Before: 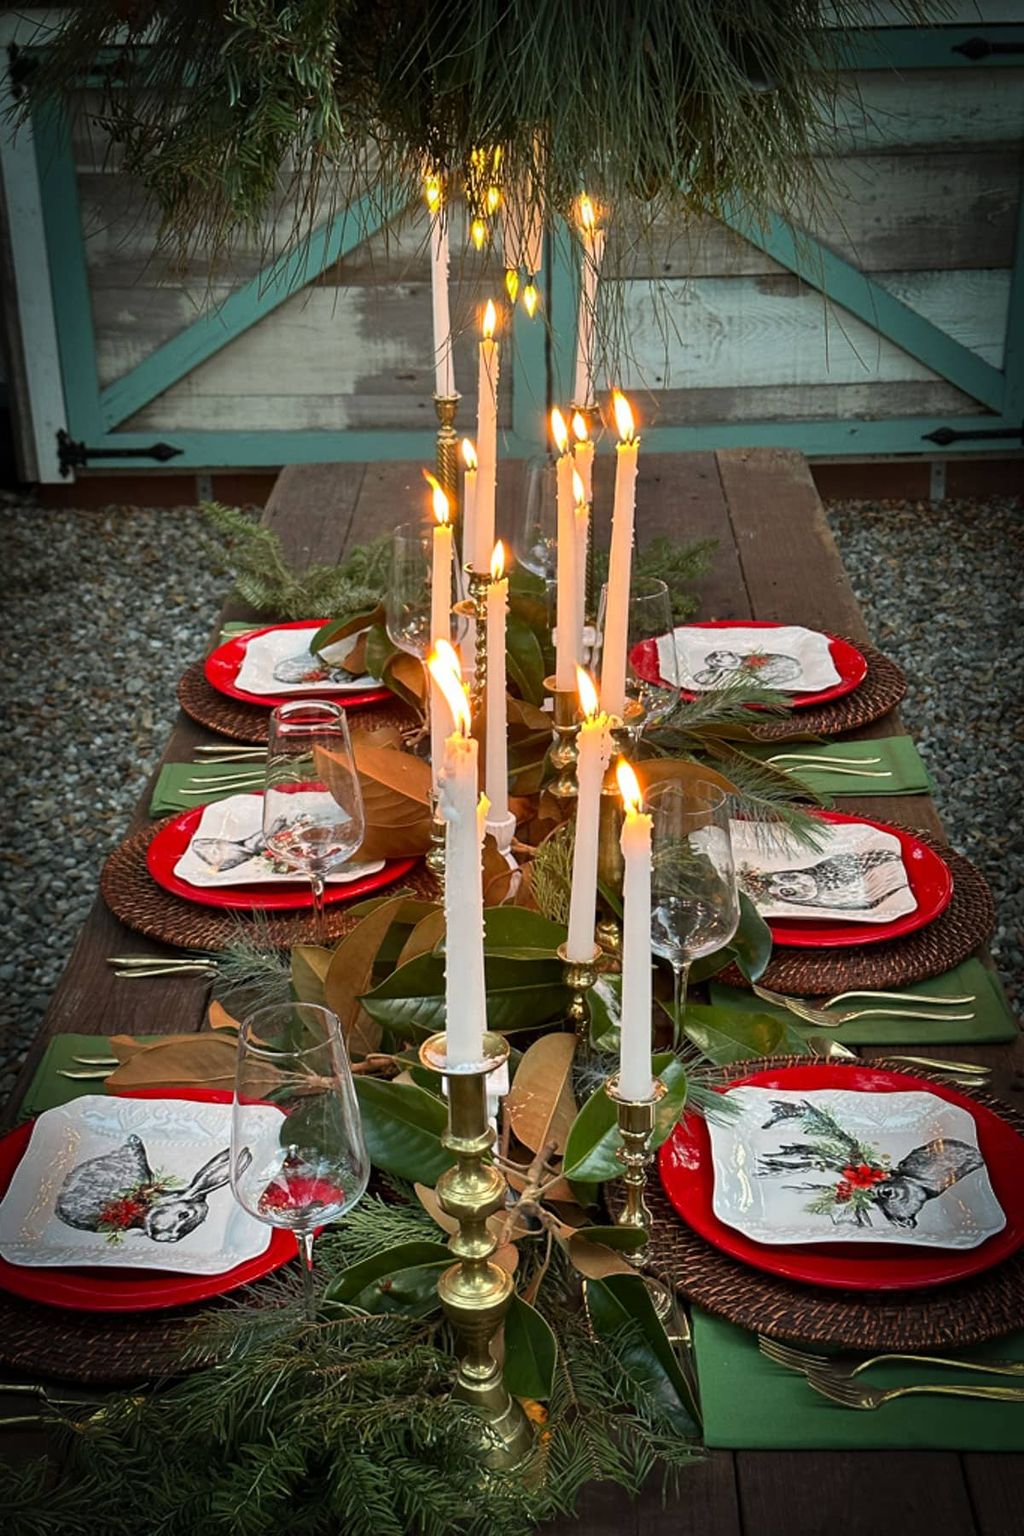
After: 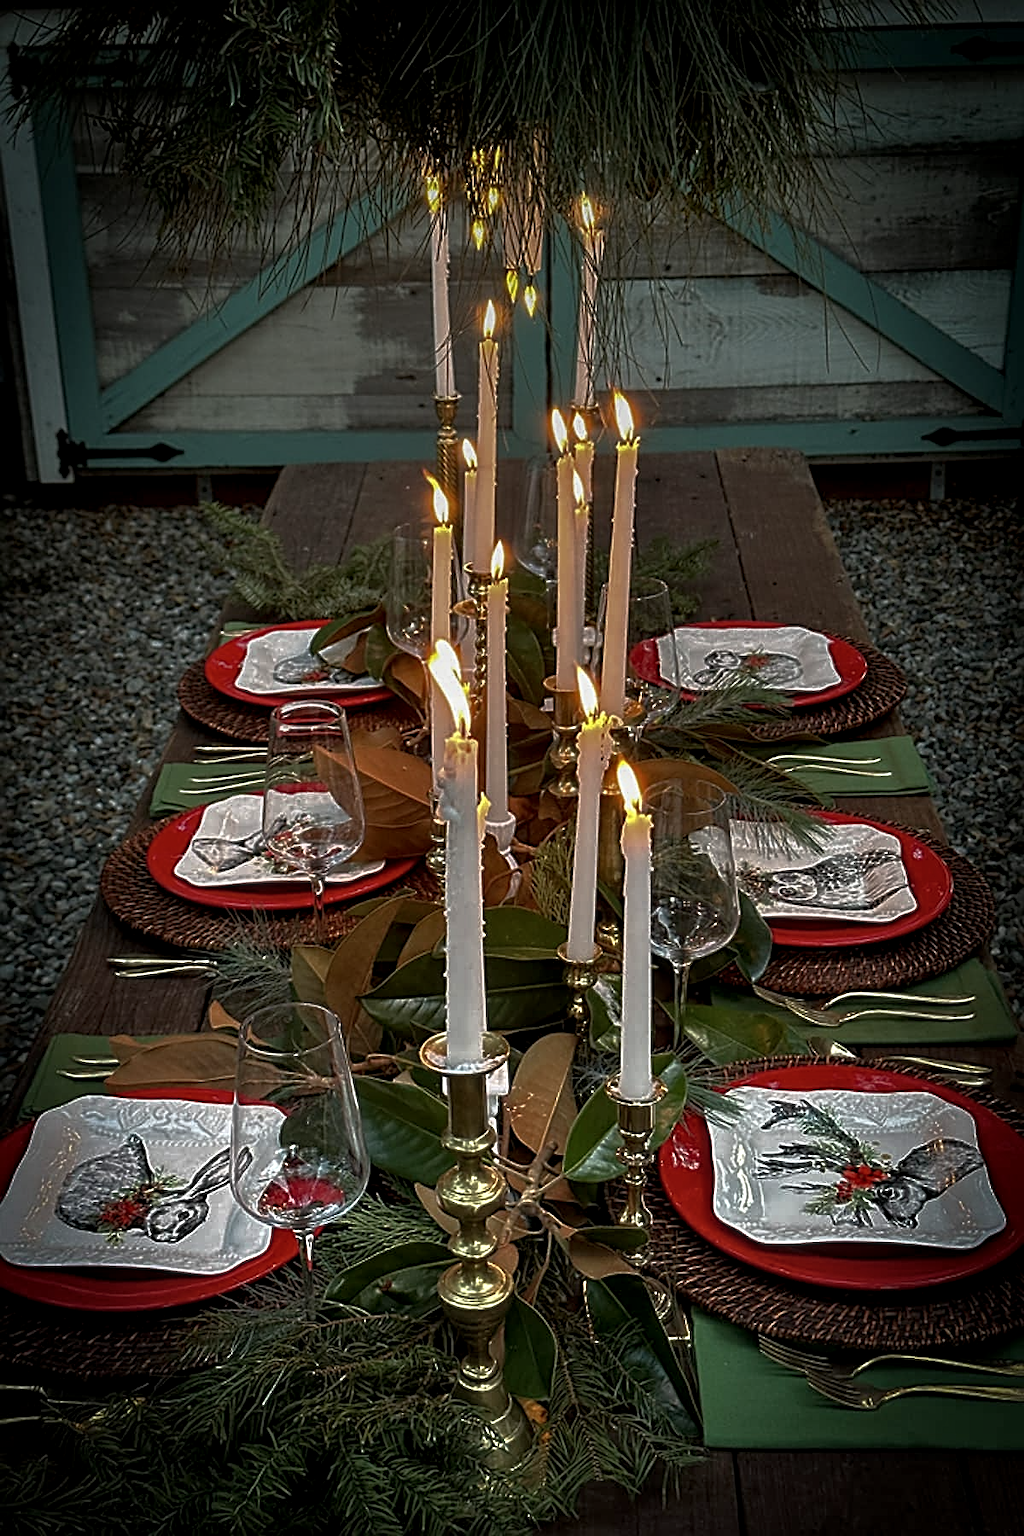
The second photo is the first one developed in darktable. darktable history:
sharpen: radius 2.584, amount 0.688
base curve: curves: ch0 [(0, 0) (0.564, 0.291) (0.802, 0.731) (1, 1)]
graduated density: on, module defaults
local contrast: detail 142%
